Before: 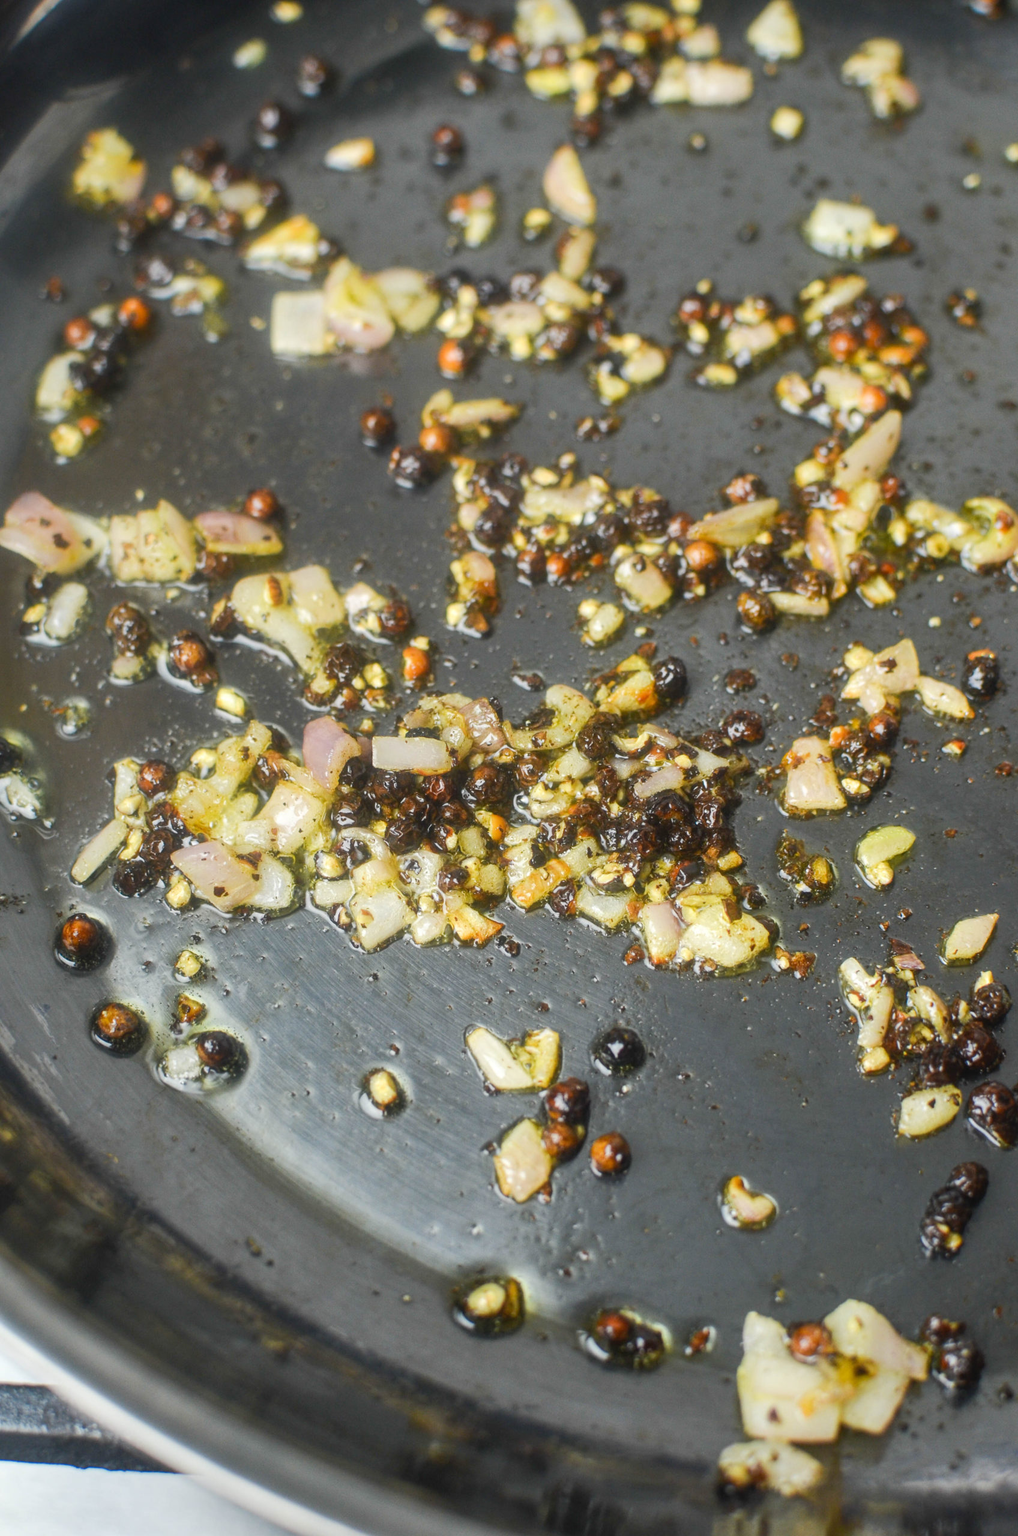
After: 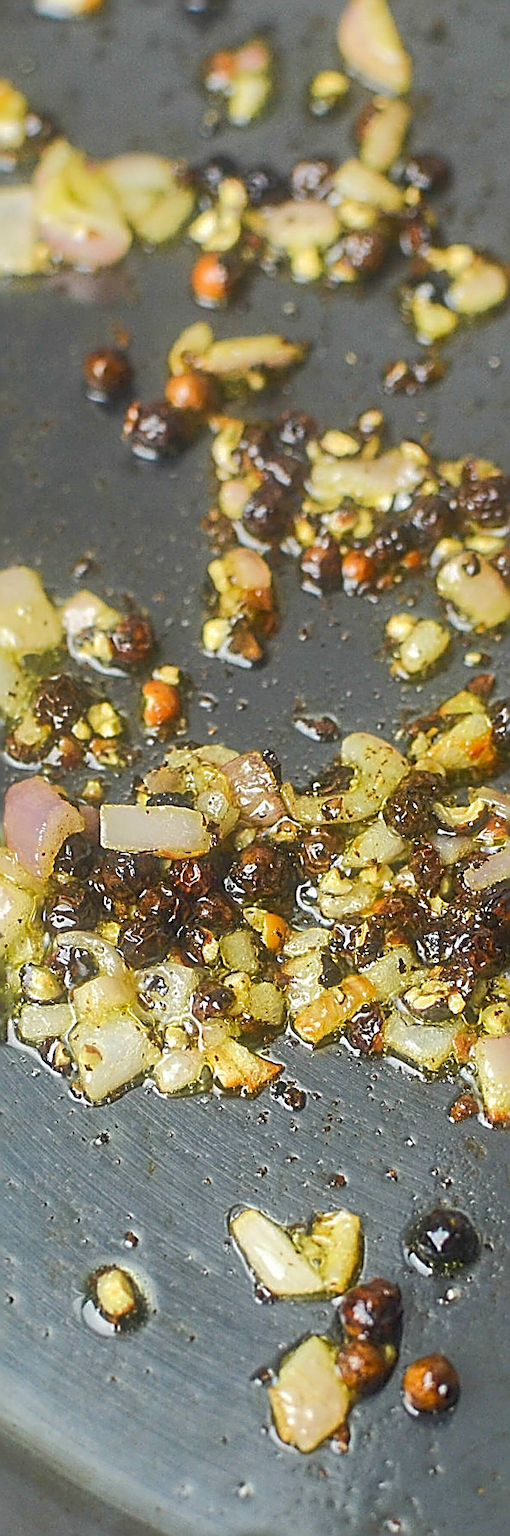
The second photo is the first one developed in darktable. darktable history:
velvia: on, module defaults
sharpen: amount 1.863
shadows and highlights: highlights color adjustment 53.49%
crop and rotate: left 29.493%, top 10.236%, right 34.349%, bottom 17.763%
